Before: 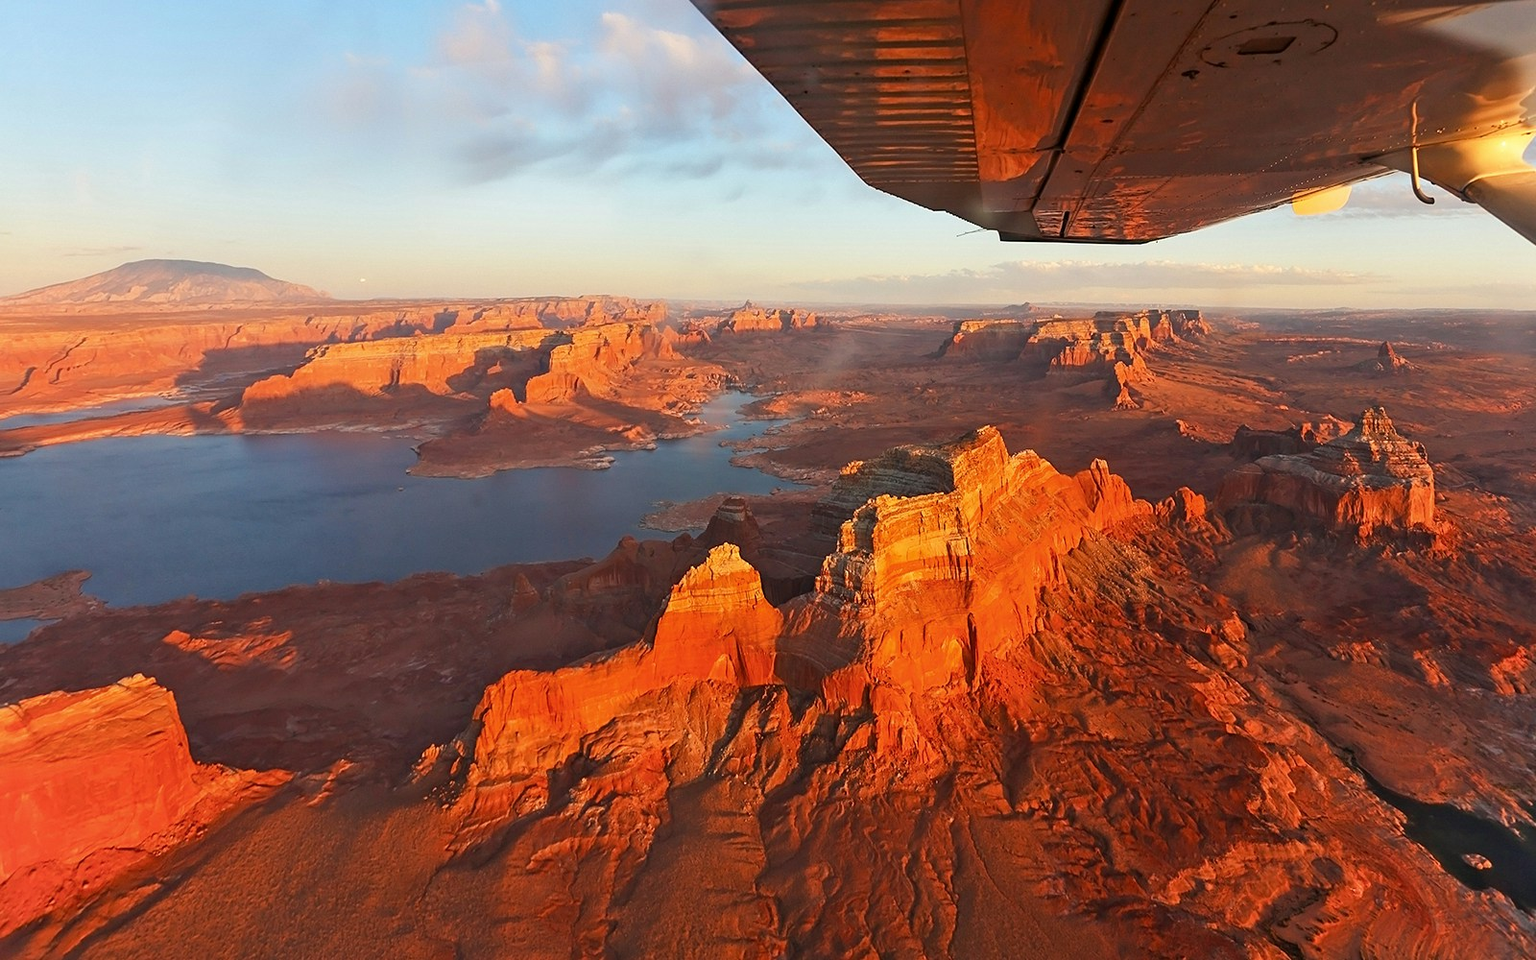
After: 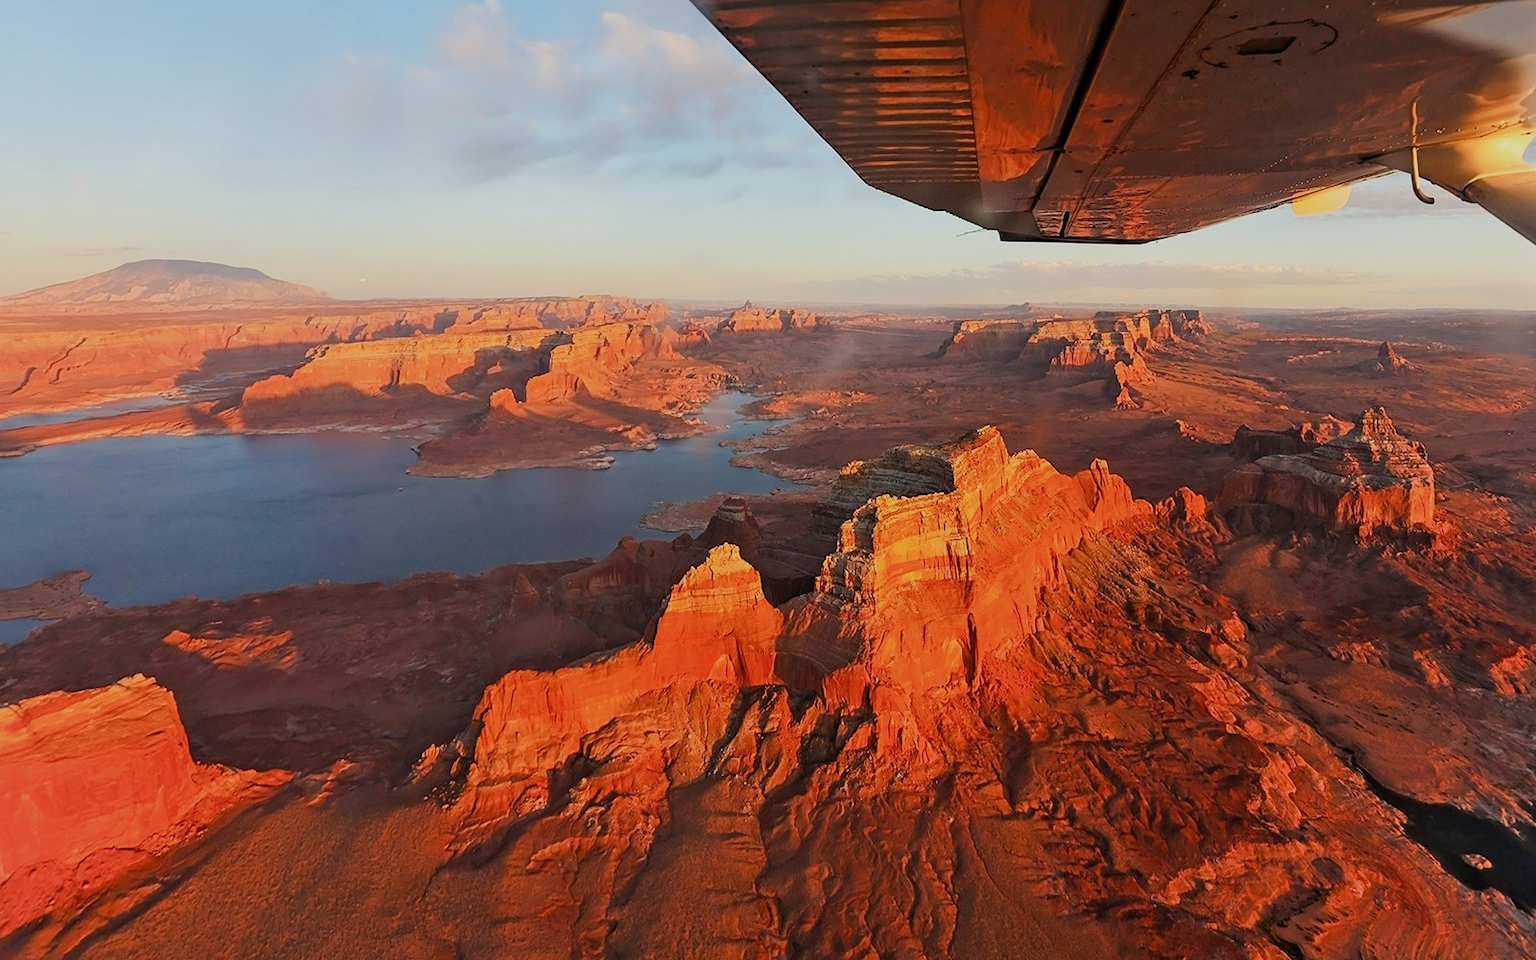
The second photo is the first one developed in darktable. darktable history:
filmic rgb: black relative exposure -7.96 EV, white relative exposure 4.05 EV, threshold 3 EV, hardness 4.13, enable highlight reconstruction true
